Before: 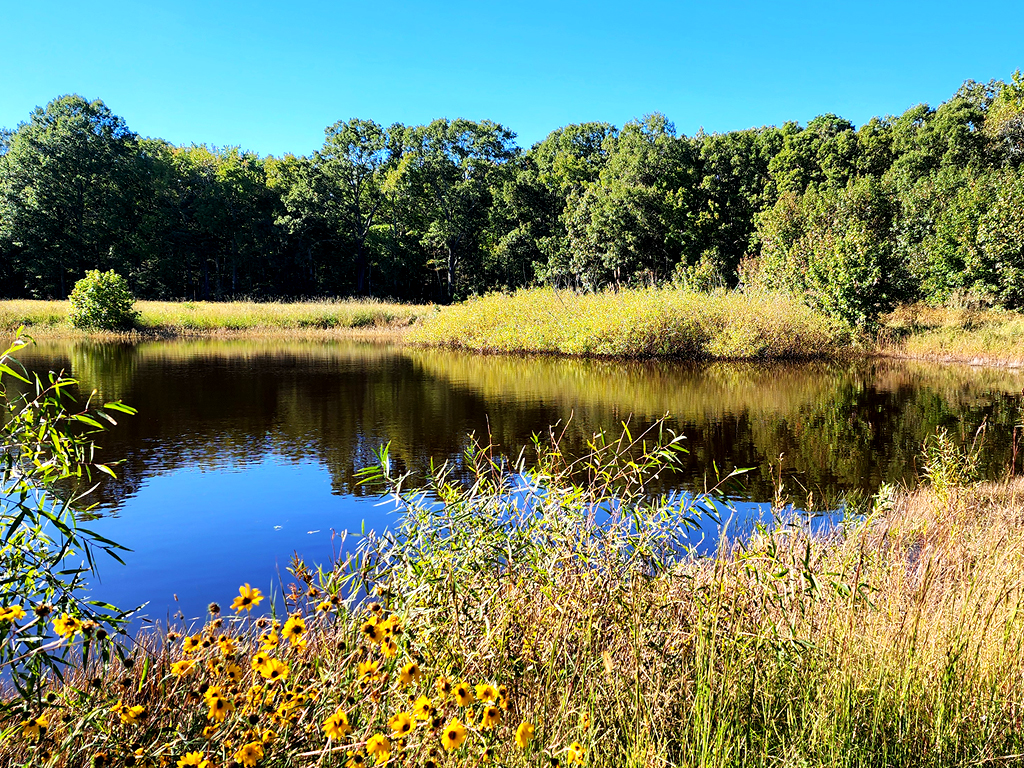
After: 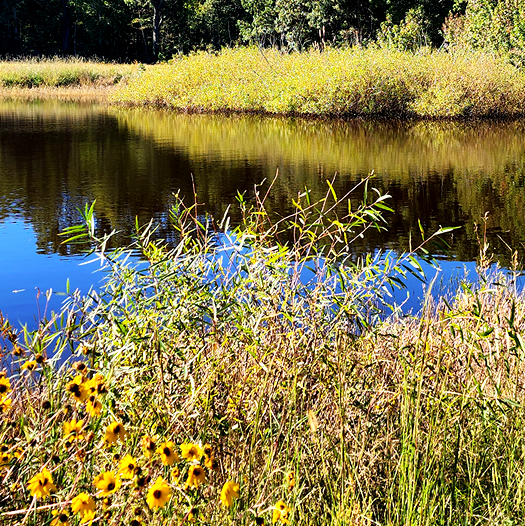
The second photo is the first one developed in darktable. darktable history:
crop and rotate: left 28.819%, top 31.421%, right 19.823%
